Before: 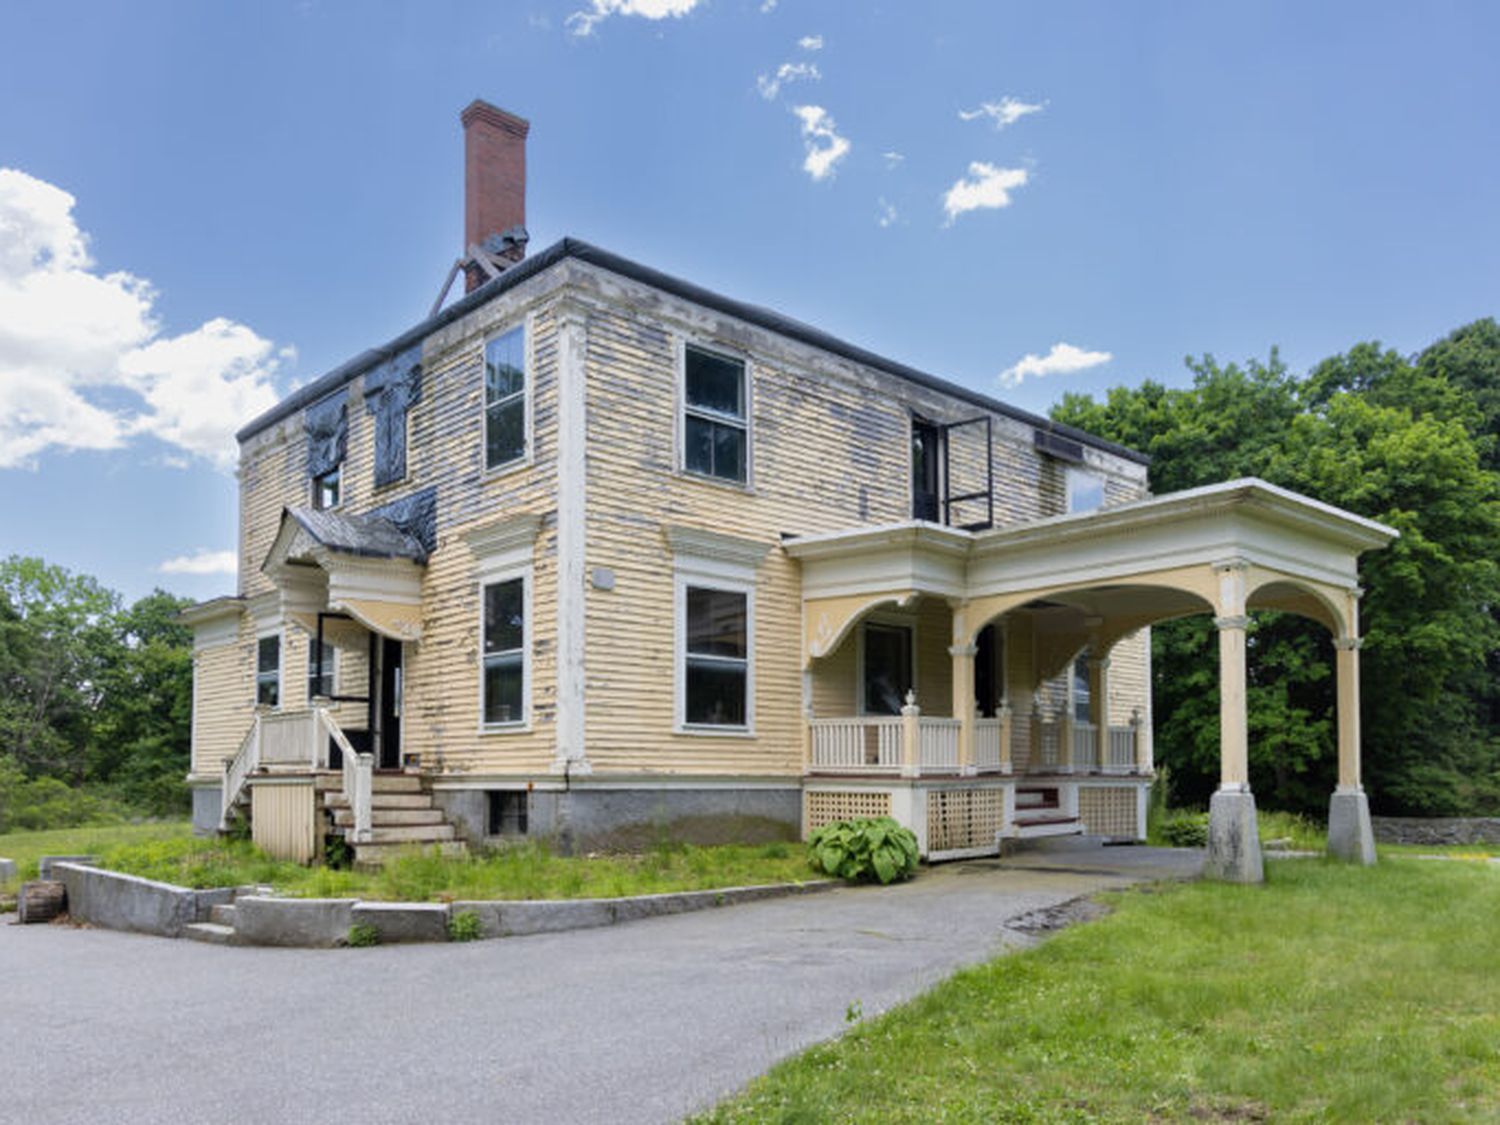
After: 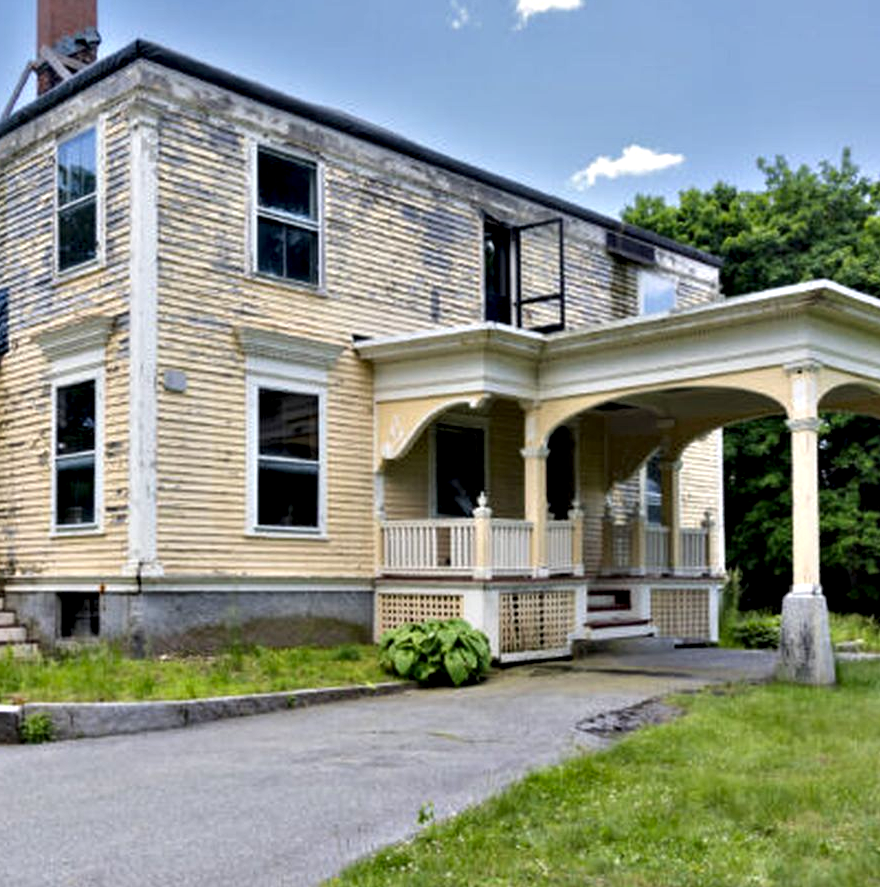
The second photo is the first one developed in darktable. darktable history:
contrast equalizer: y [[0.6 ×6], [0.55 ×6], [0 ×6], [0 ×6], [0 ×6]]
crop and rotate: left 28.583%, top 17.607%, right 12.731%, bottom 3.49%
color calibration: illuminant same as pipeline (D50), adaptation XYZ, x 0.346, y 0.358, temperature 5023.77 K
